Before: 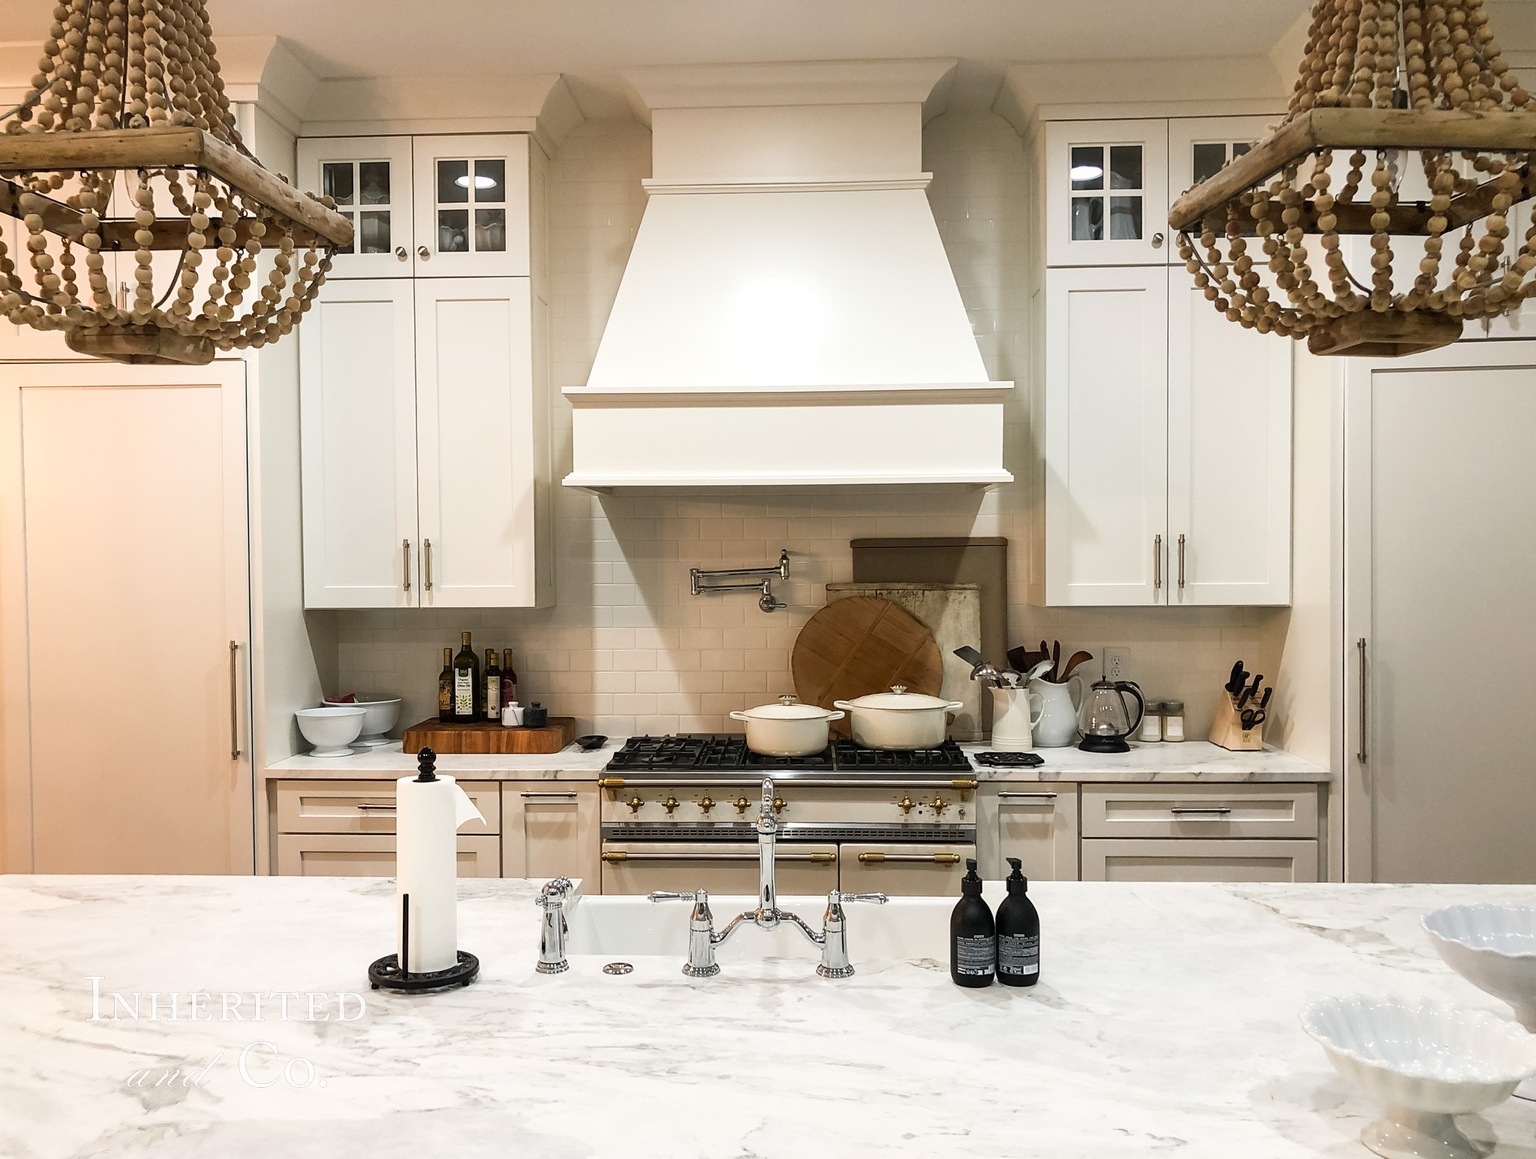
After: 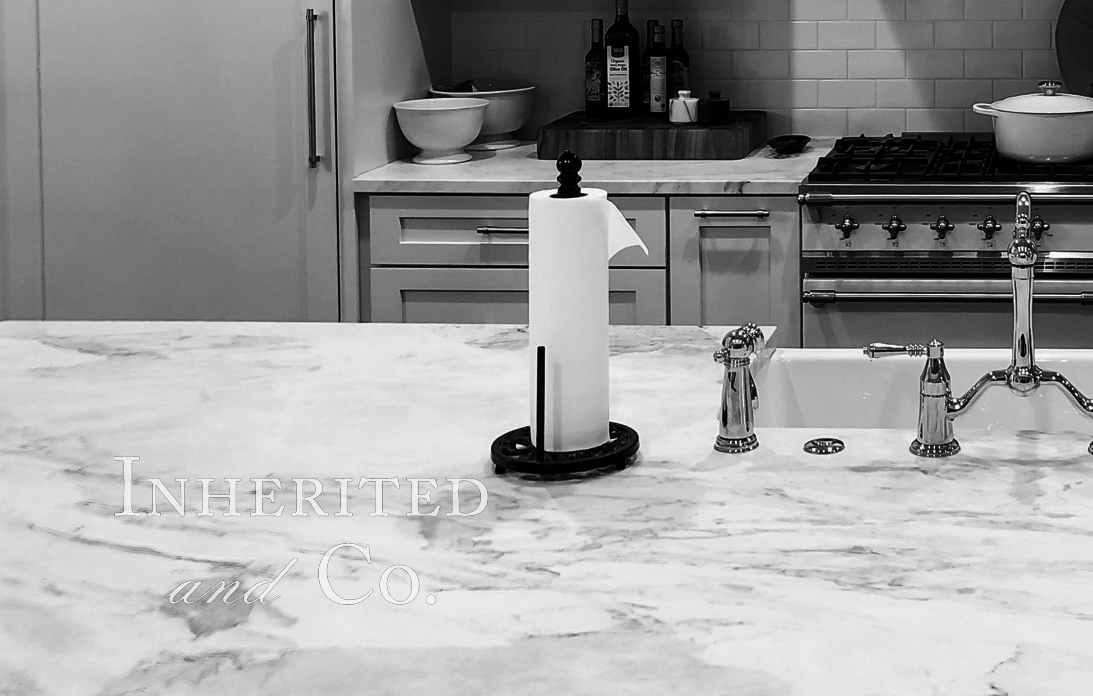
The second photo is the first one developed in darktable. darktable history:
crop and rotate: top 54.778%, right 46.61%, bottom 0.159%
tone equalizer: on, module defaults
contrast brightness saturation: contrast -0.03, brightness -0.59, saturation -1
